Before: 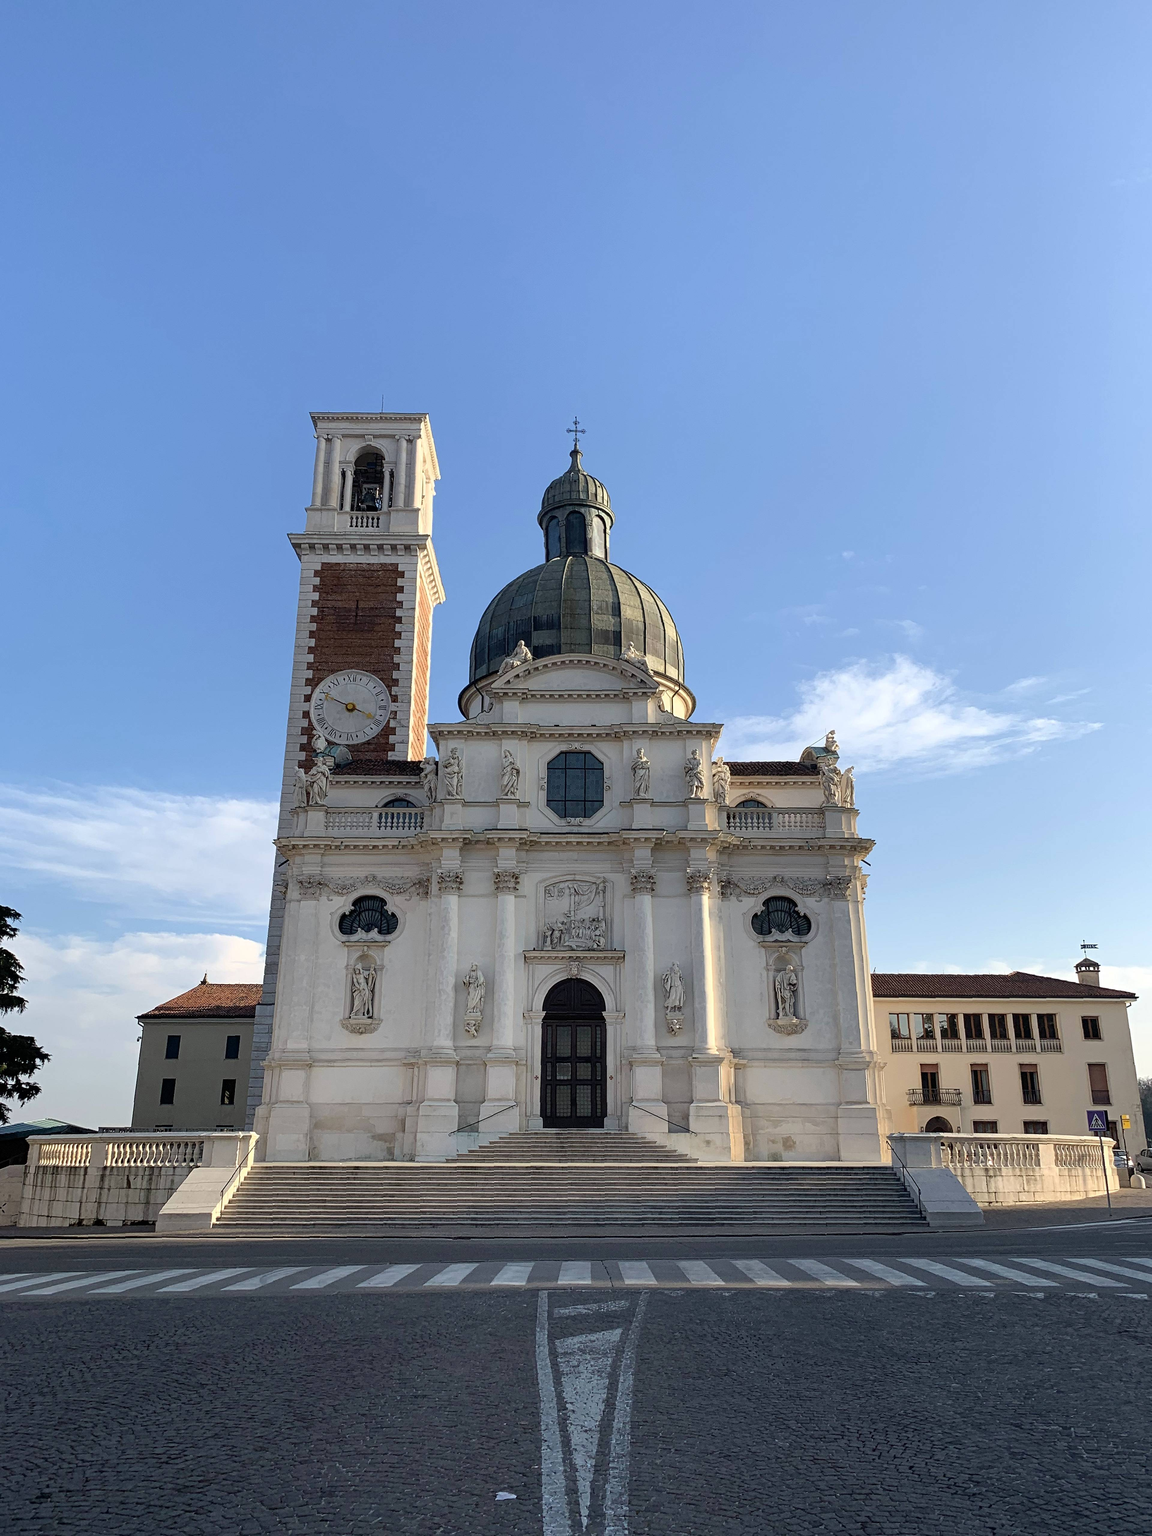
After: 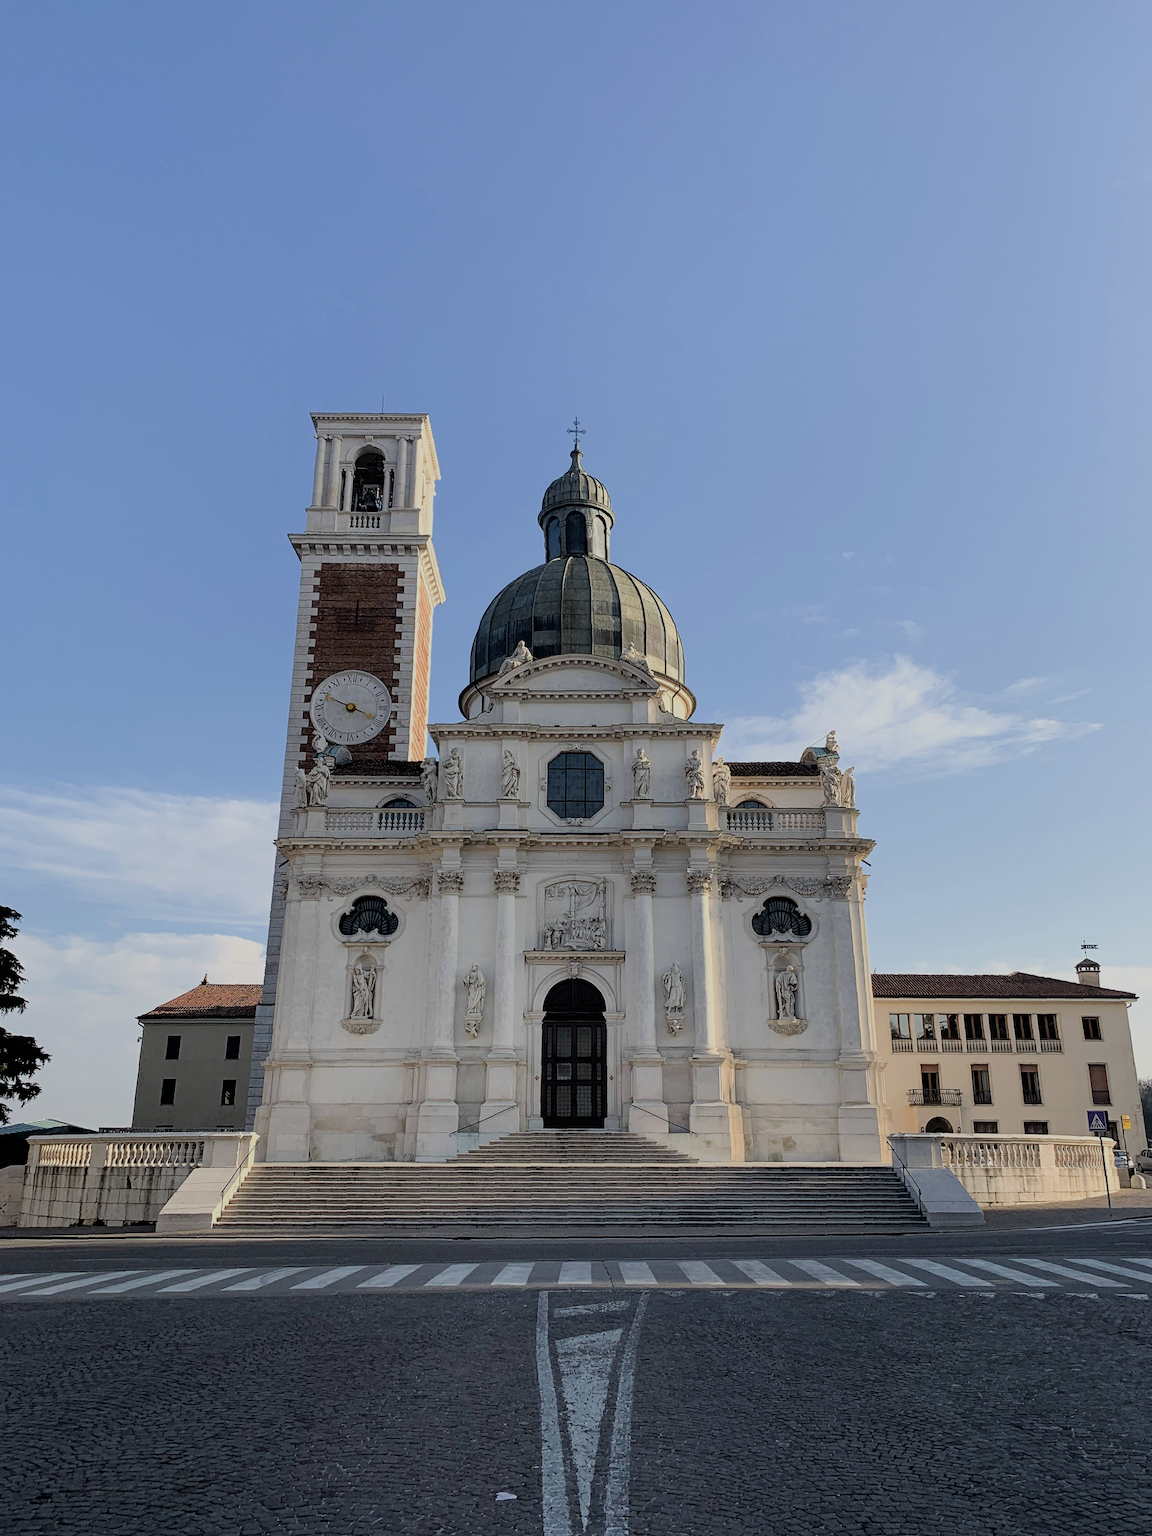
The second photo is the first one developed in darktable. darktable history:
filmic rgb: black relative exposure -8.54 EV, white relative exposure 5.54 EV, hardness 3.39, contrast 1.016, preserve chrominance max RGB
